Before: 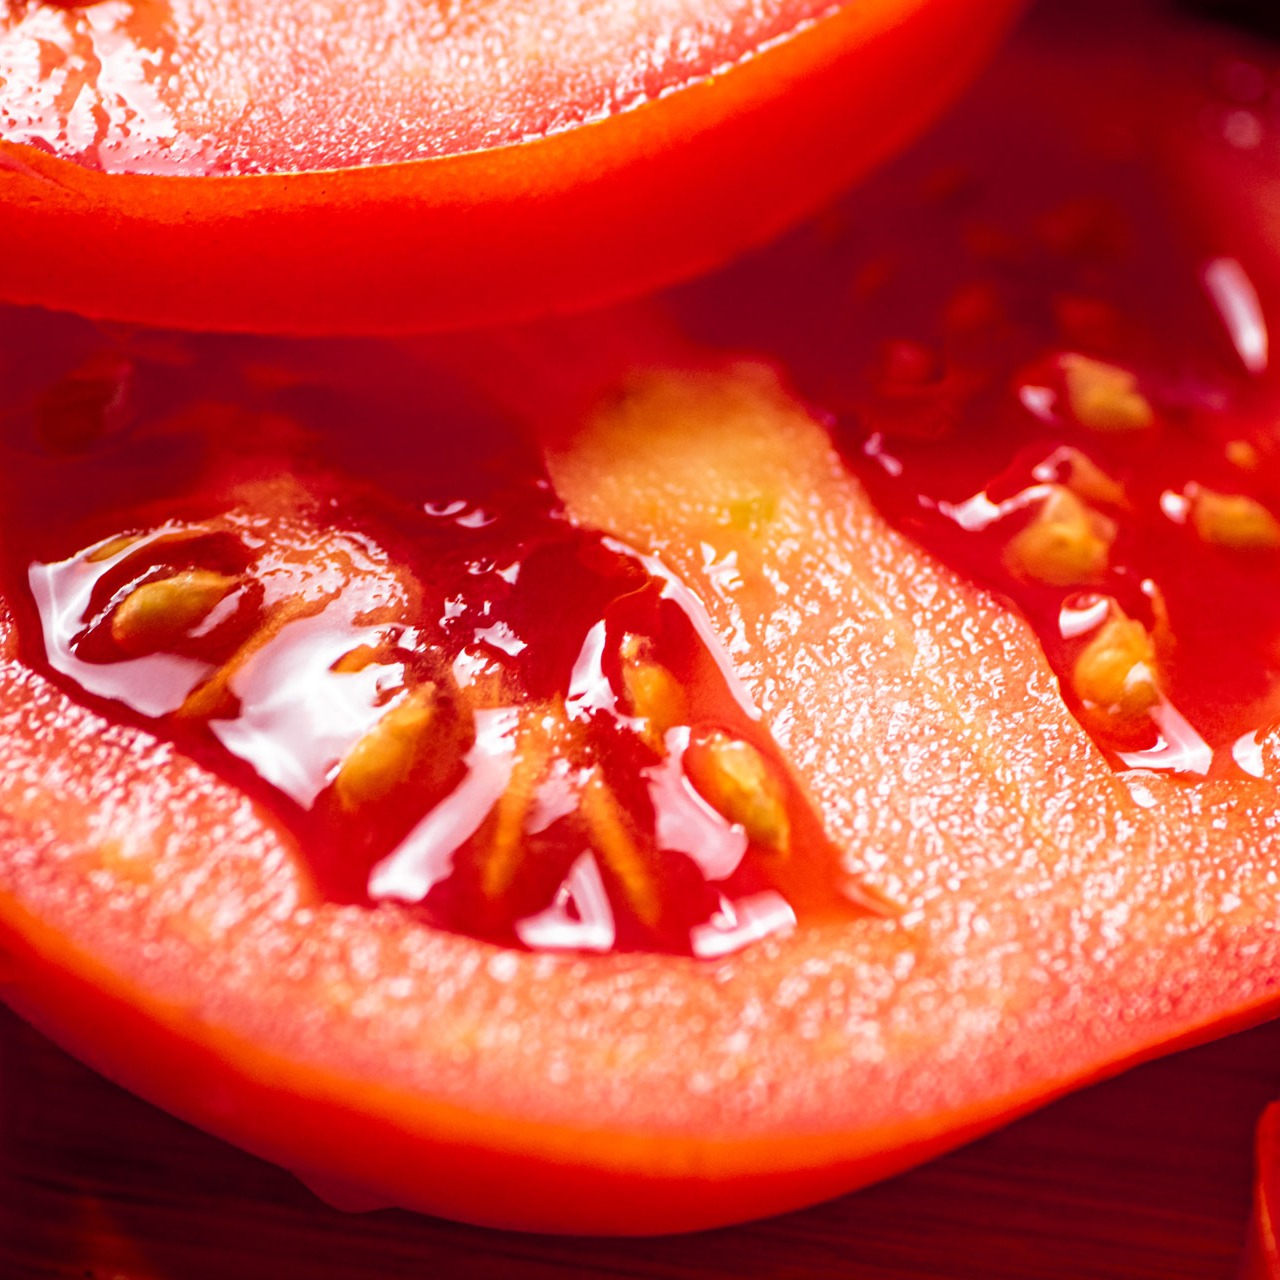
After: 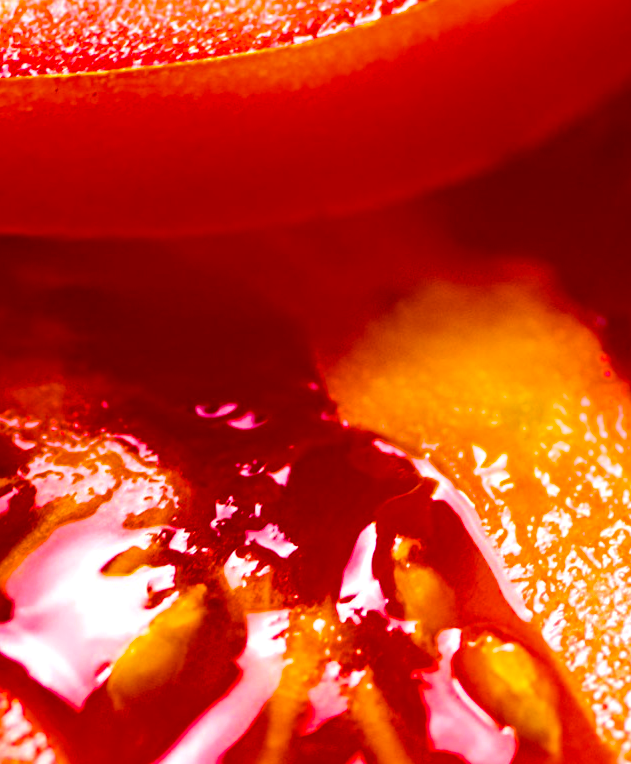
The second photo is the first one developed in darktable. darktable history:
crop: left 17.891%, top 7.694%, right 32.769%, bottom 32.588%
color balance rgb: power › hue 329.79°, perceptual saturation grading › global saturation 65.198%, perceptual saturation grading › highlights 50.5%, perceptual saturation grading › shadows 29.85%, contrast 5.33%
